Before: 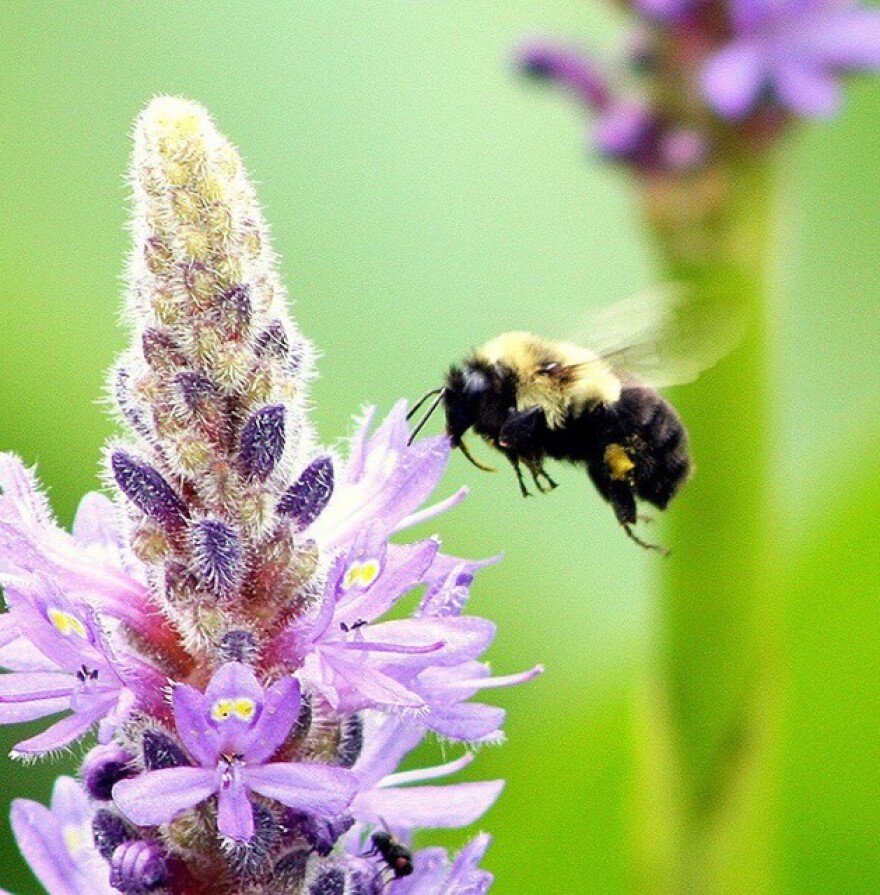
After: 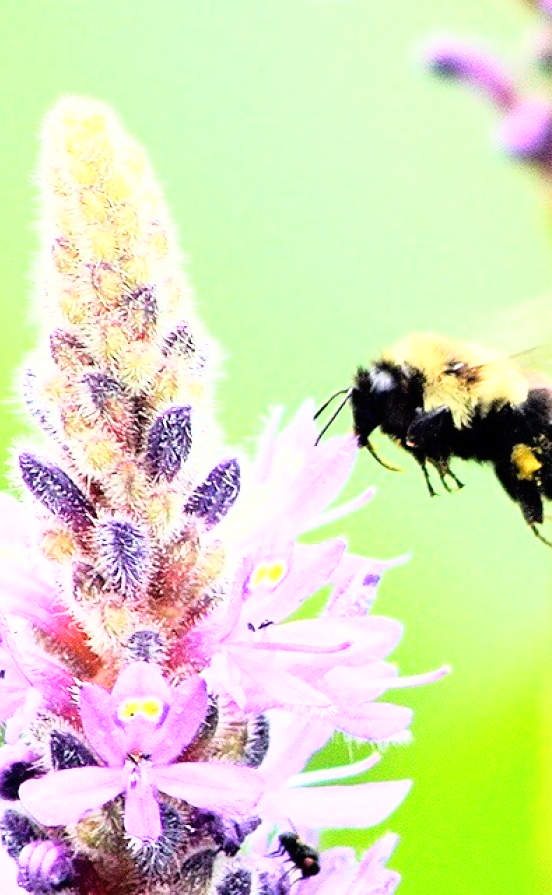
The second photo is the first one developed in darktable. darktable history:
base curve: curves: ch0 [(0, 0) (0.012, 0.01) (0.073, 0.168) (0.31, 0.711) (0.645, 0.957) (1, 1)]
crop: left 10.657%, right 26.504%
